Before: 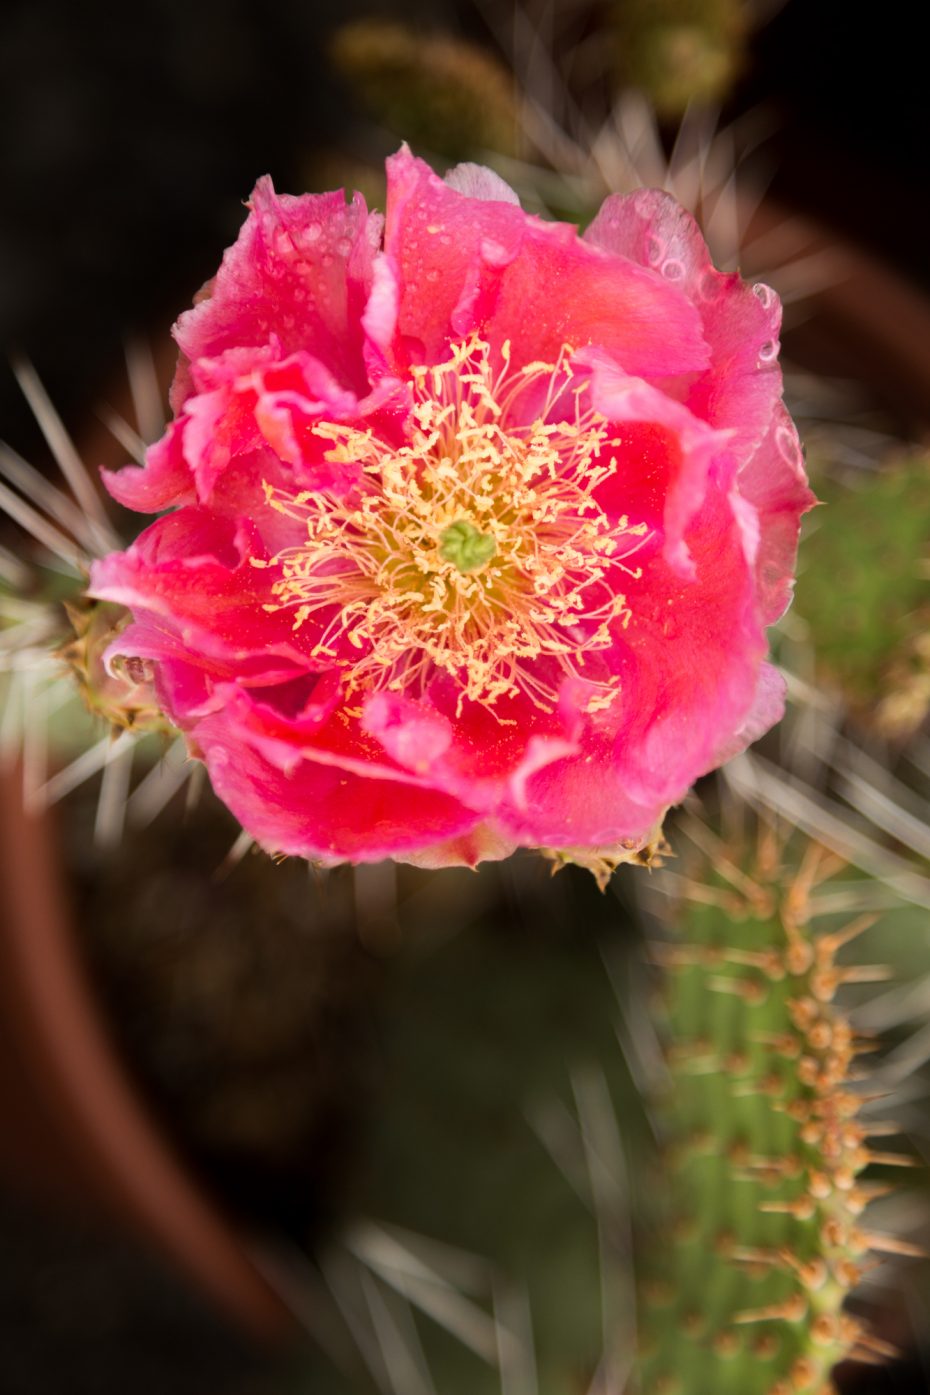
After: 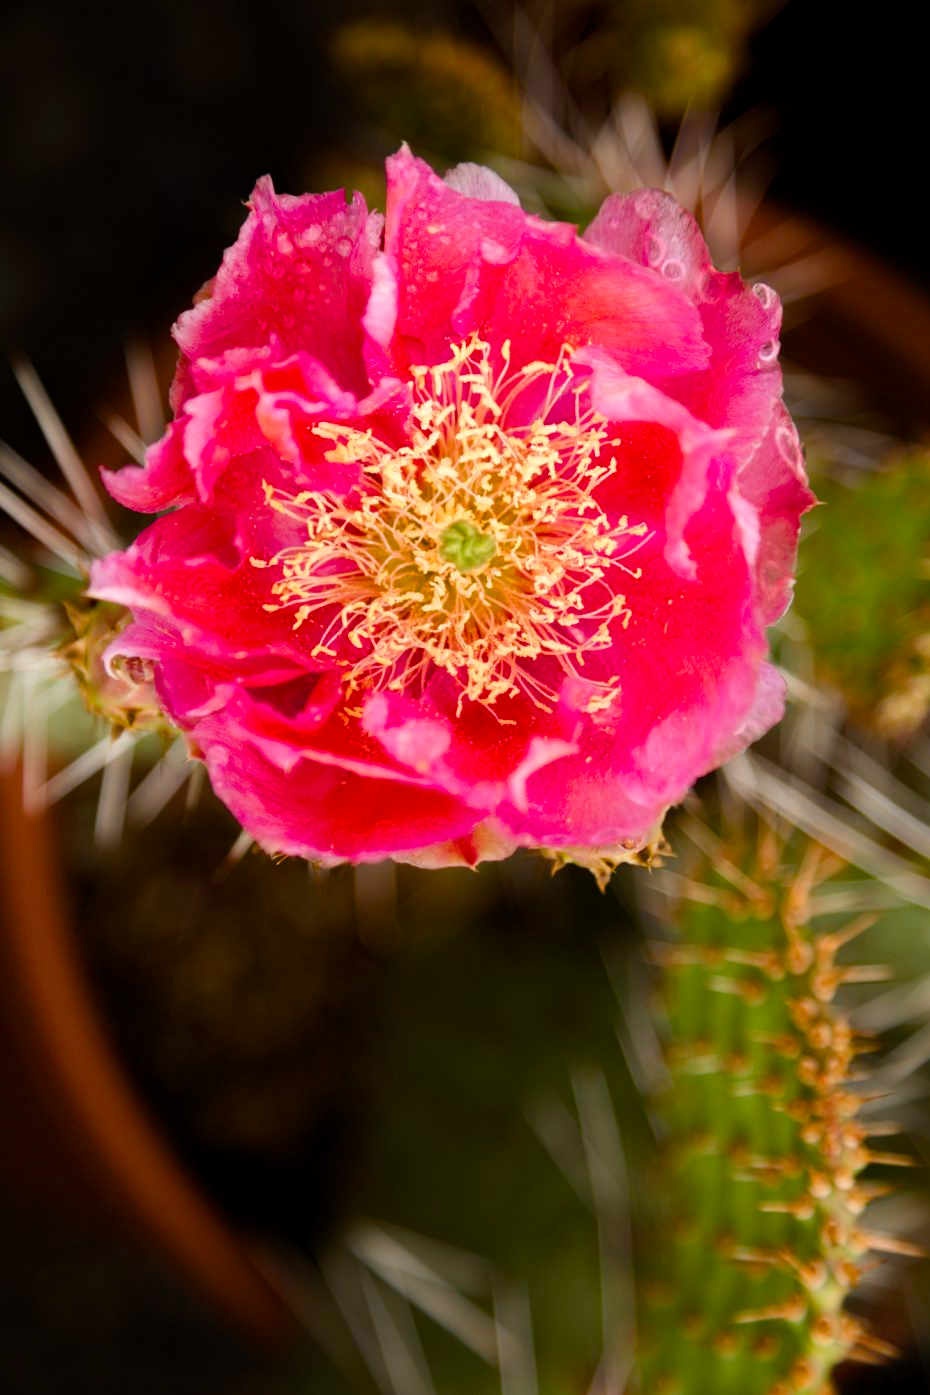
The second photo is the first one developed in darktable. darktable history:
color balance rgb: power › luminance -8.806%, perceptual saturation grading › global saturation 44.894%, perceptual saturation grading › highlights -50.331%, perceptual saturation grading › shadows 30.145%, perceptual brilliance grading › global brilliance 3.078%, global vibrance 14.912%
